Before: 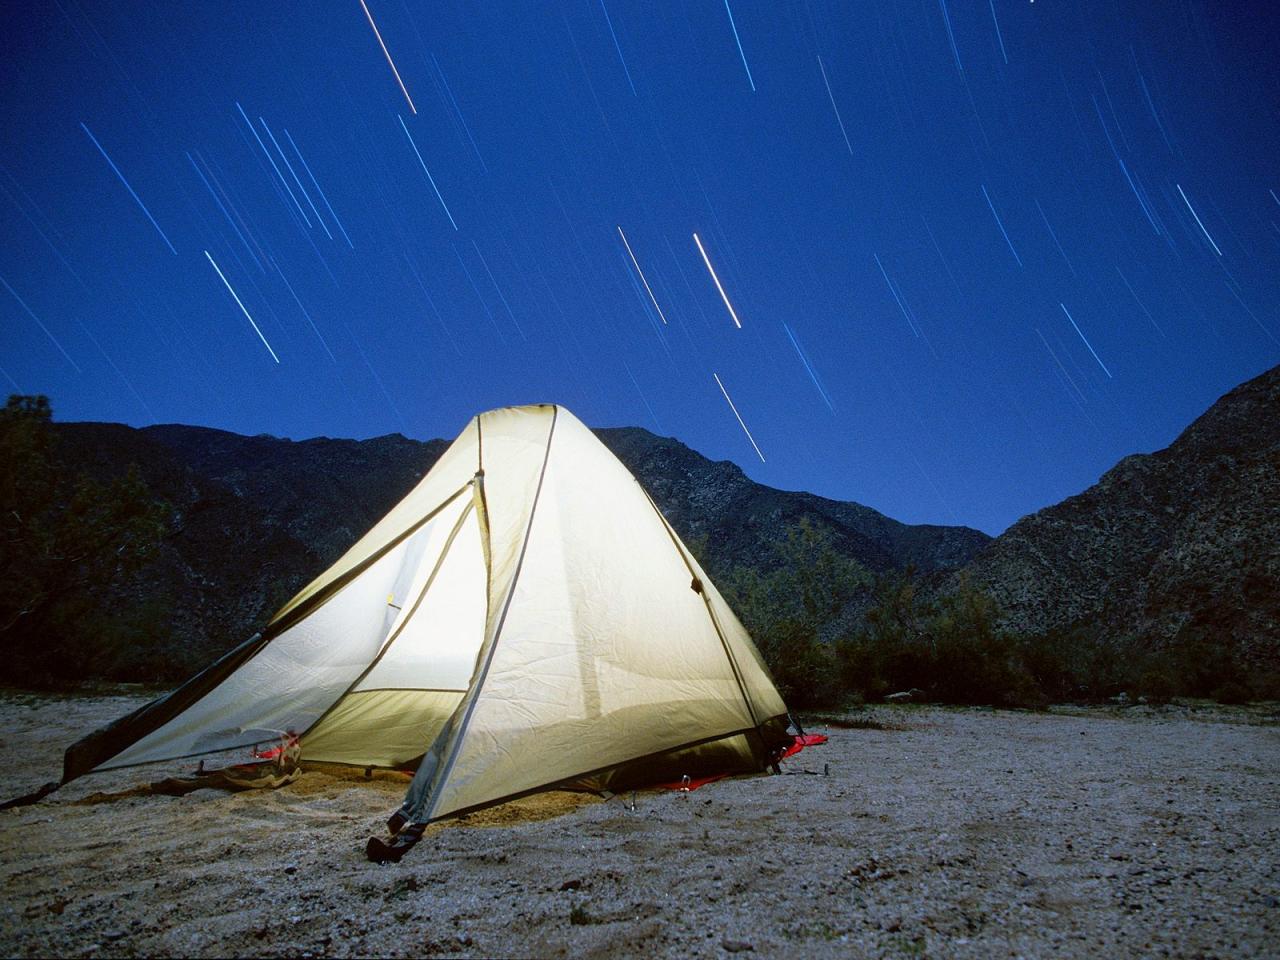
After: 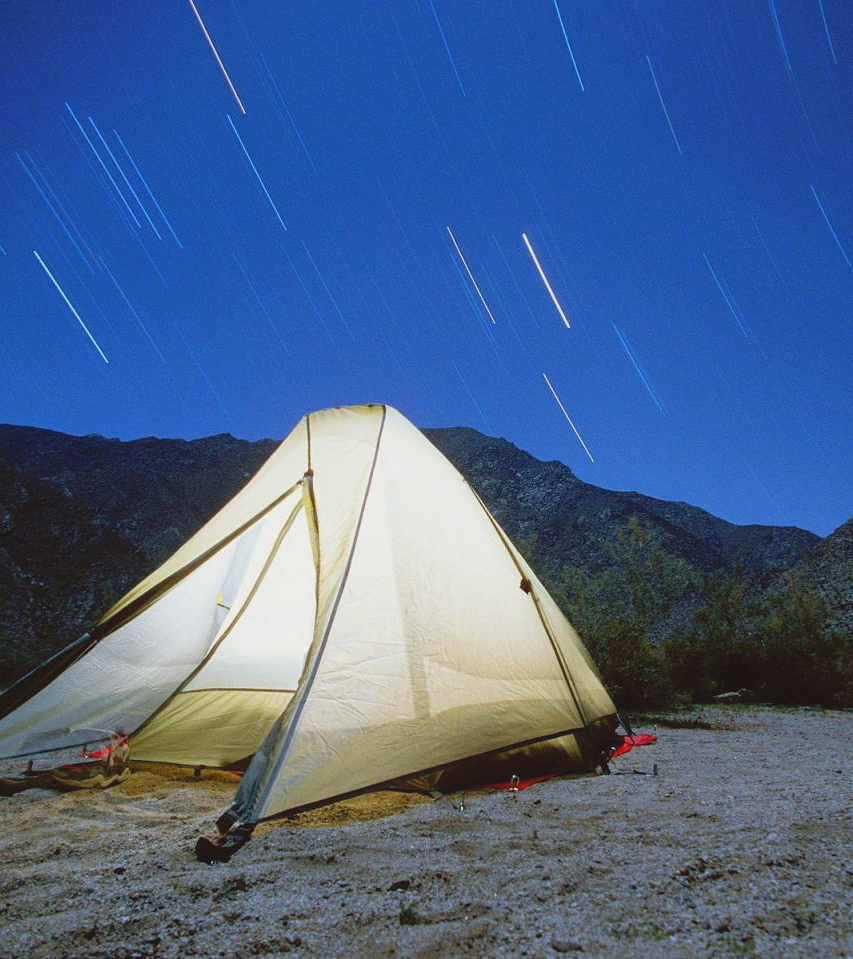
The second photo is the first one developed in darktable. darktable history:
crop and rotate: left 13.363%, right 19.995%
contrast brightness saturation: contrast -0.105, brightness 0.051, saturation 0.08
